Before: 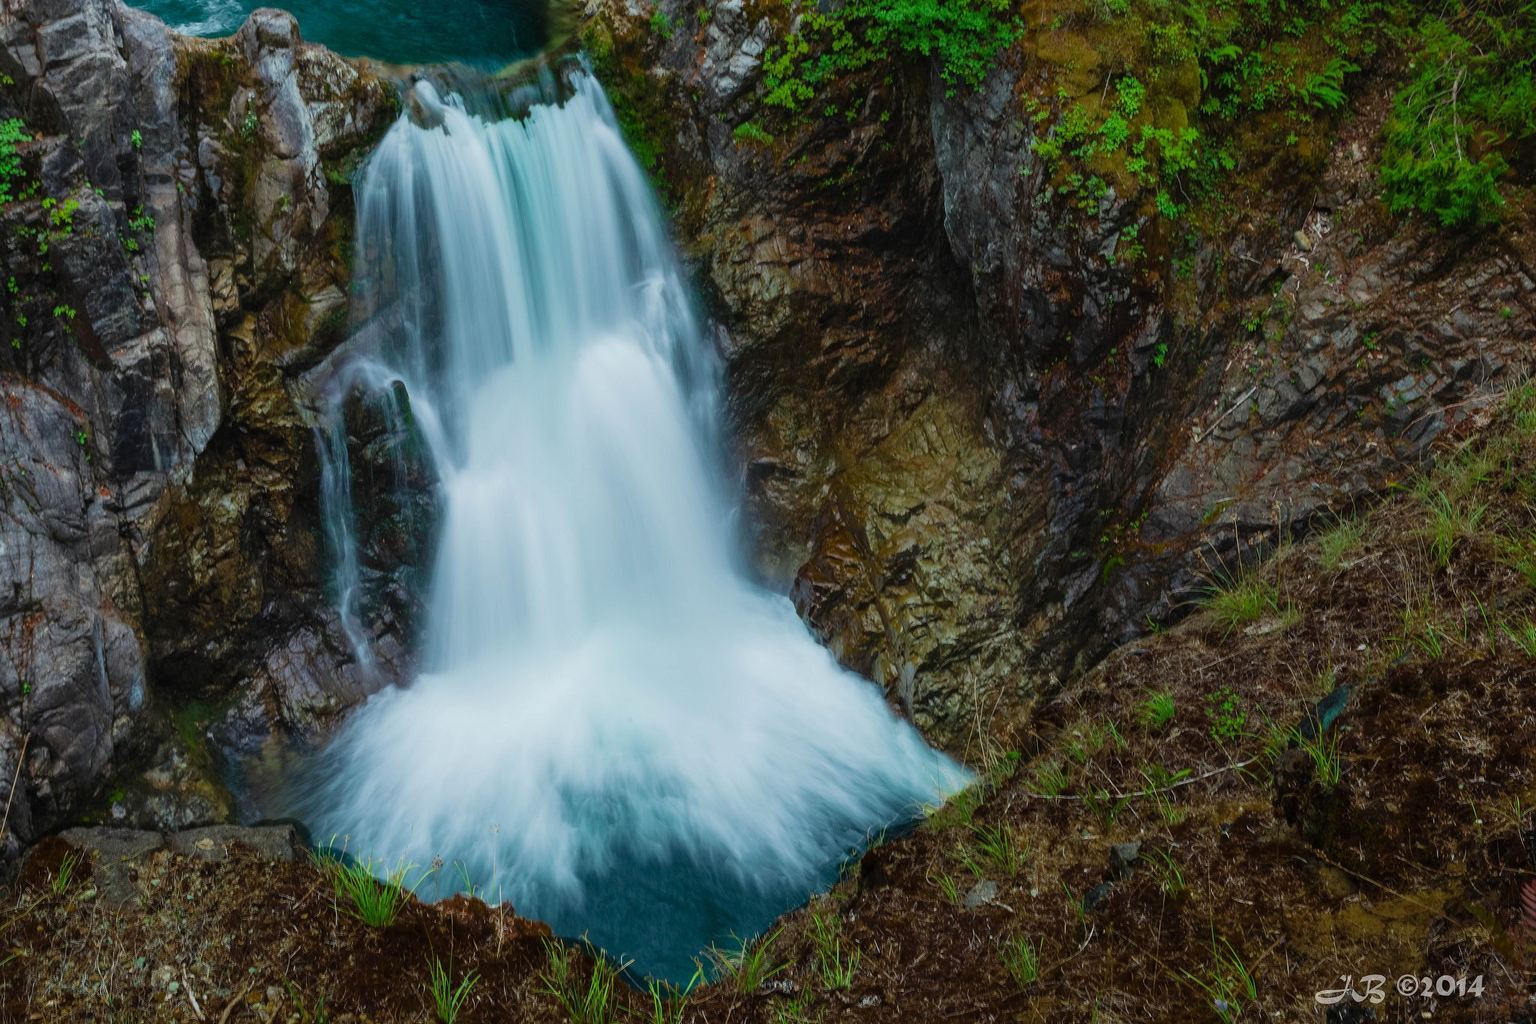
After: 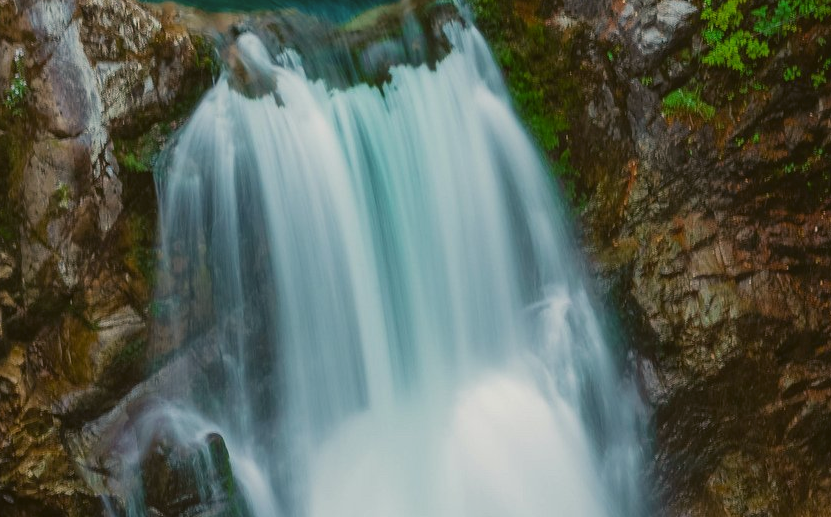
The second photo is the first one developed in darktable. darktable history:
white balance: red 1.127, blue 0.943
crop: left 15.452%, top 5.459%, right 43.956%, bottom 56.62%
color balance: lift [1.004, 1.002, 1.002, 0.998], gamma [1, 1.007, 1.002, 0.993], gain [1, 0.977, 1.013, 1.023], contrast -3.64%
contrast equalizer: octaves 7, y [[0.6 ×6], [0.55 ×6], [0 ×6], [0 ×6], [0 ×6]], mix -0.1
